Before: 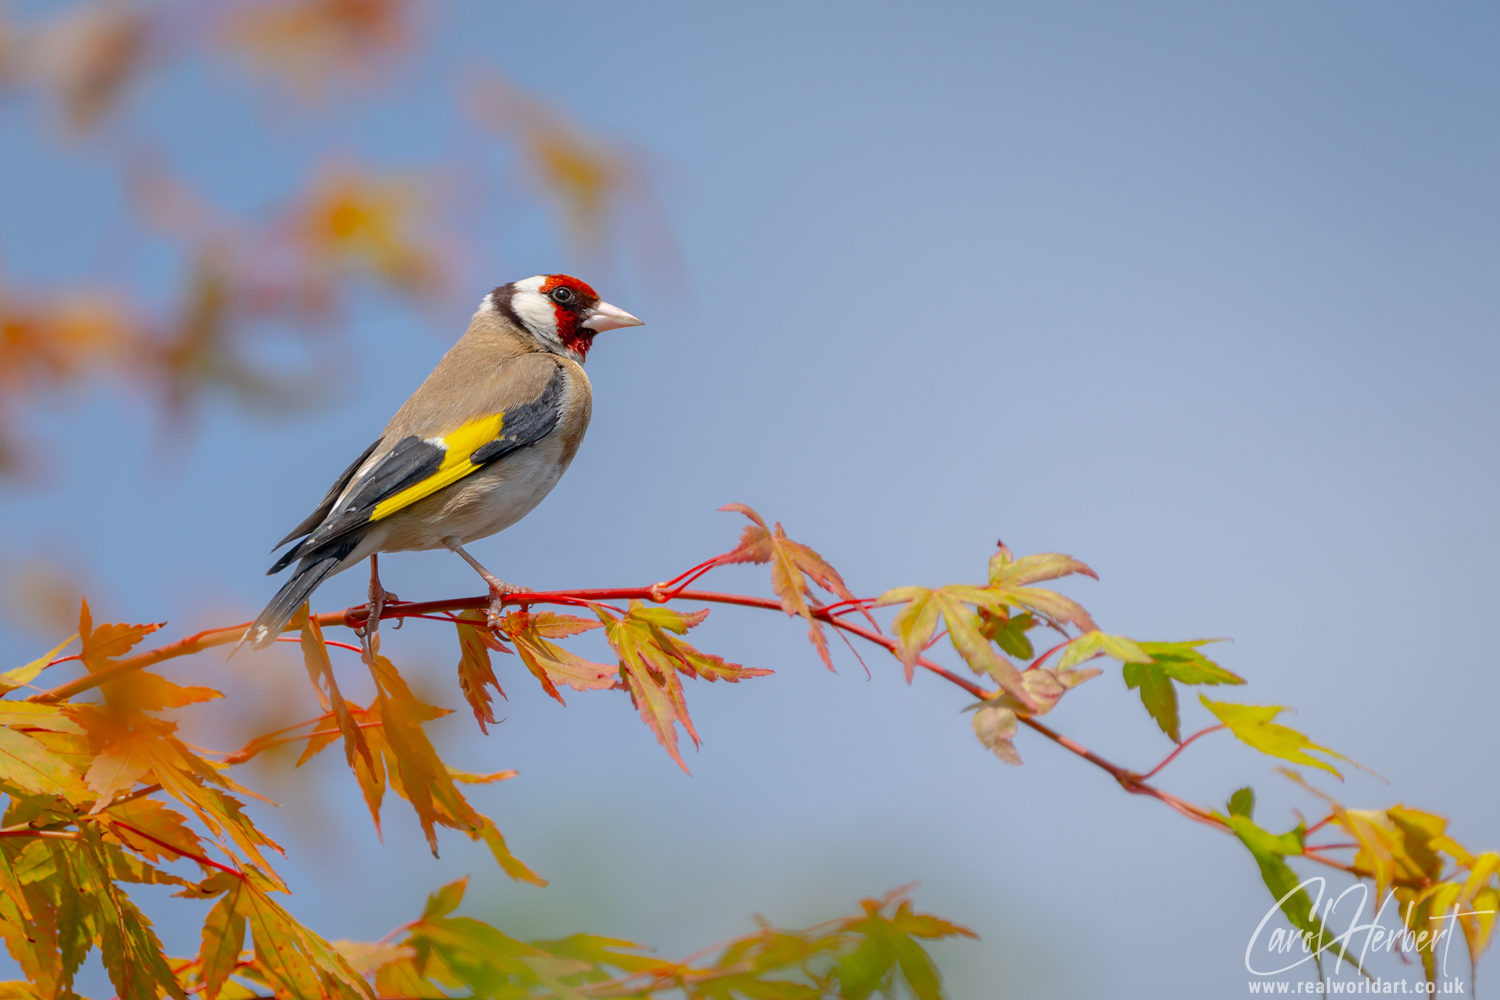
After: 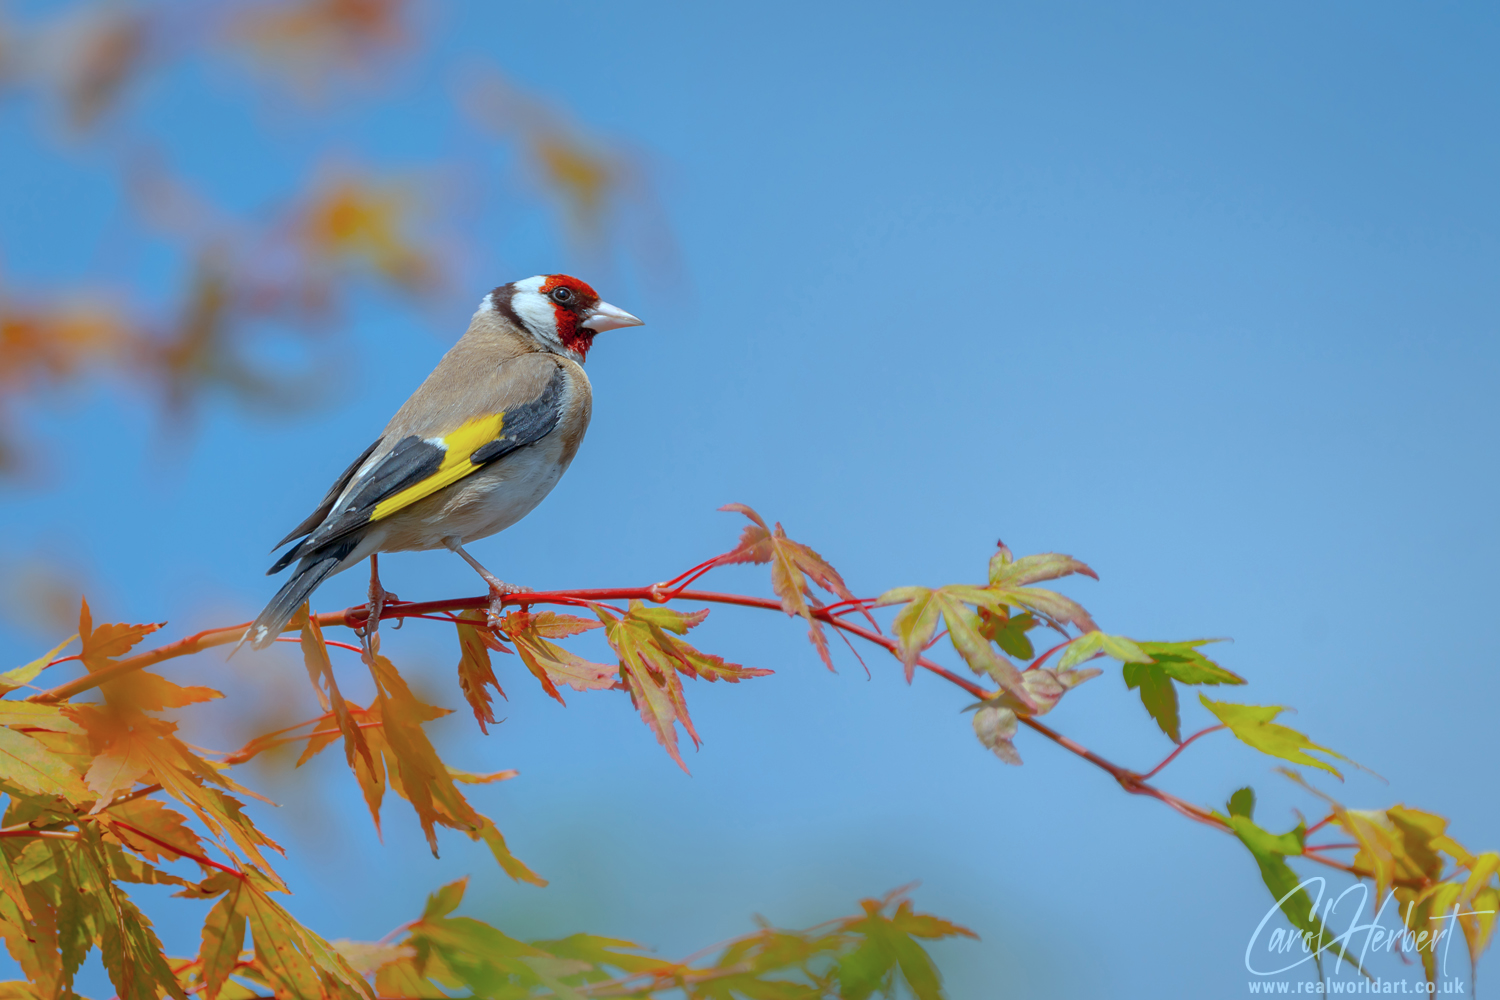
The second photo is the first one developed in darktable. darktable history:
shadows and highlights: on, module defaults
white balance: red 0.986, blue 1.01
color correction: highlights a* -10.69, highlights b* -19.19
